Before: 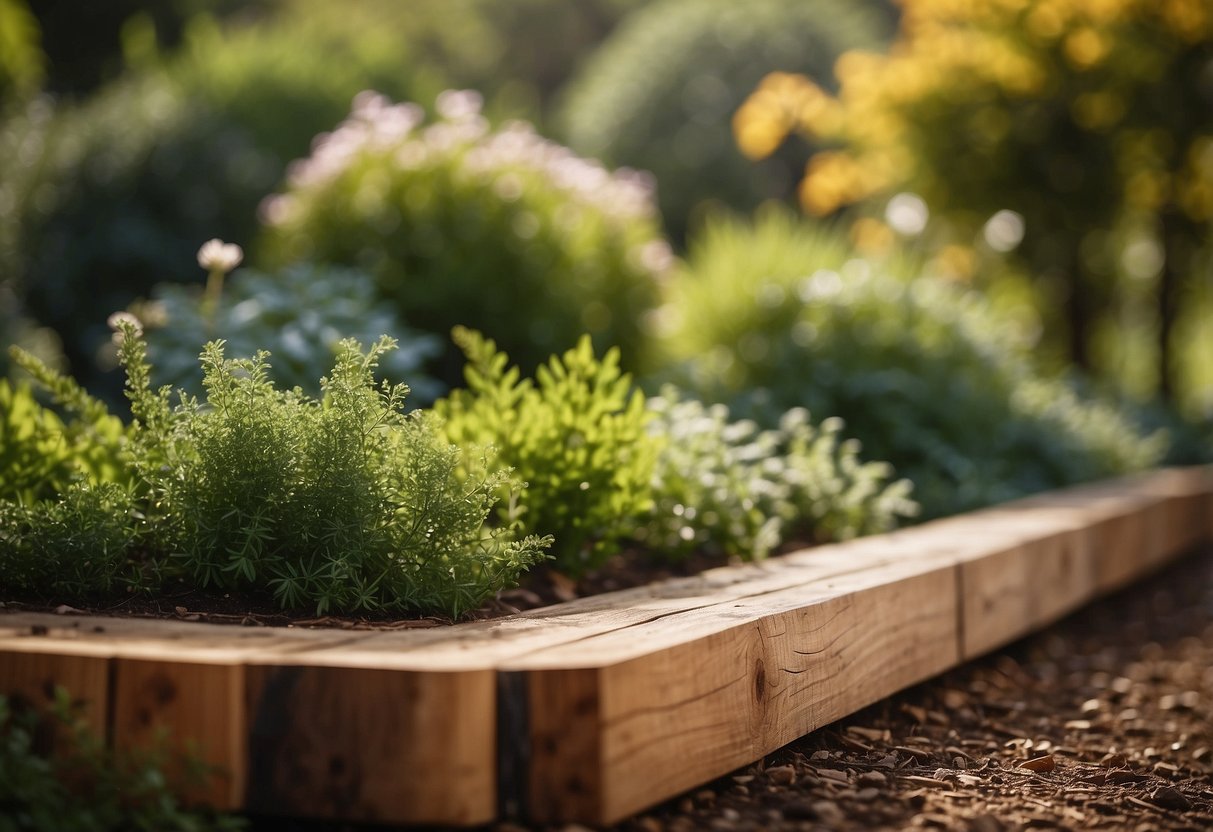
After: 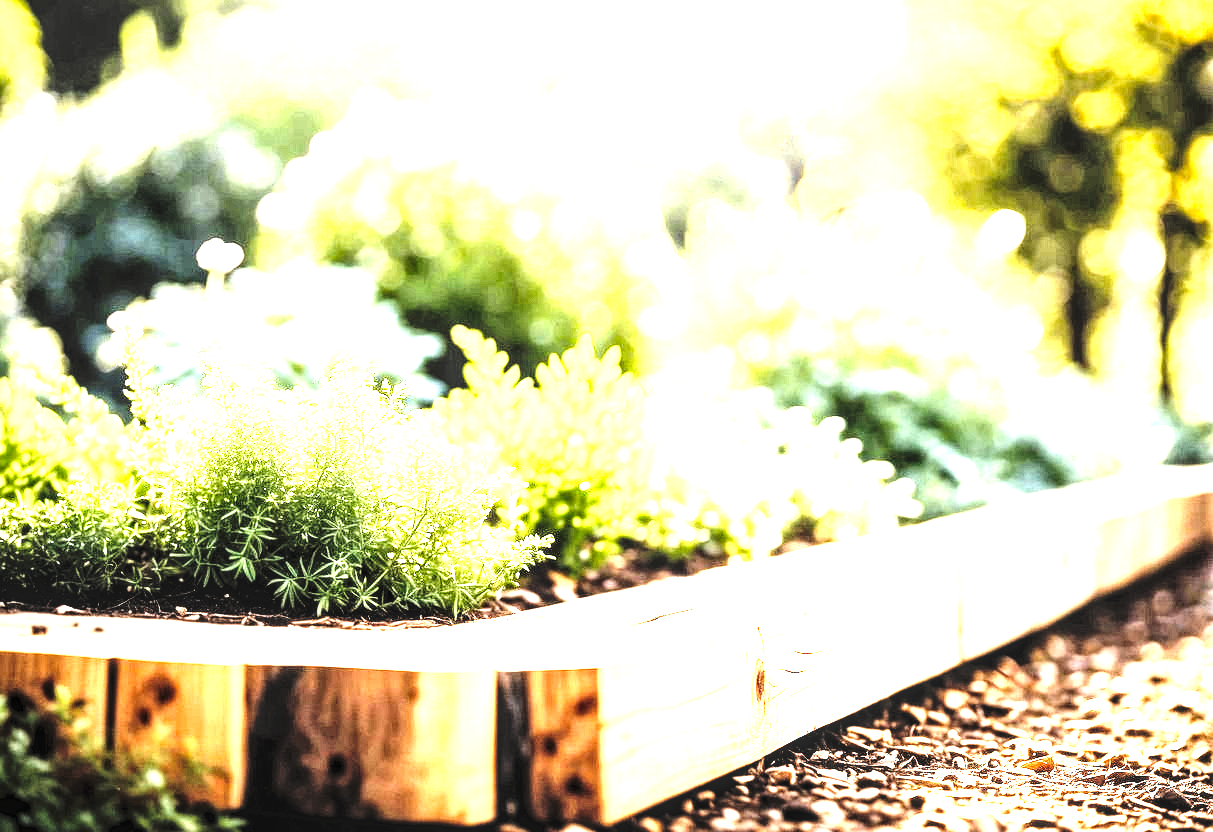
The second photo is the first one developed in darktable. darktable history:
exposure: black level correction 0, exposure 1.631 EV, compensate exposure bias true, compensate highlight preservation false
tone curve: curves: ch0 [(0, 0) (0.003, 0.037) (0.011, 0.061) (0.025, 0.104) (0.044, 0.145) (0.069, 0.145) (0.1, 0.127) (0.136, 0.175) (0.177, 0.207) (0.224, 0.252) (0.277, 0.341) (0.335, 0.446) (0.399, 0.554) (0.468, 0.658) (0.543, 0.757) (0.623, 0.843) (0.709, 0.919) (0.801, 0.958) (0.898, 0.975) (1, 1)], preserve colors none
local contrast: detail 130%
base curve: curves: ch0 [(0, 0) (0.007, 0.004) (0.027, 0.03) (0.046, 0.07) (0.207, 0.54) (0.442, 0.872) (0.673, 0.972) (1, 1)]
levels: levels [0.129, 0.519, 0.867]
